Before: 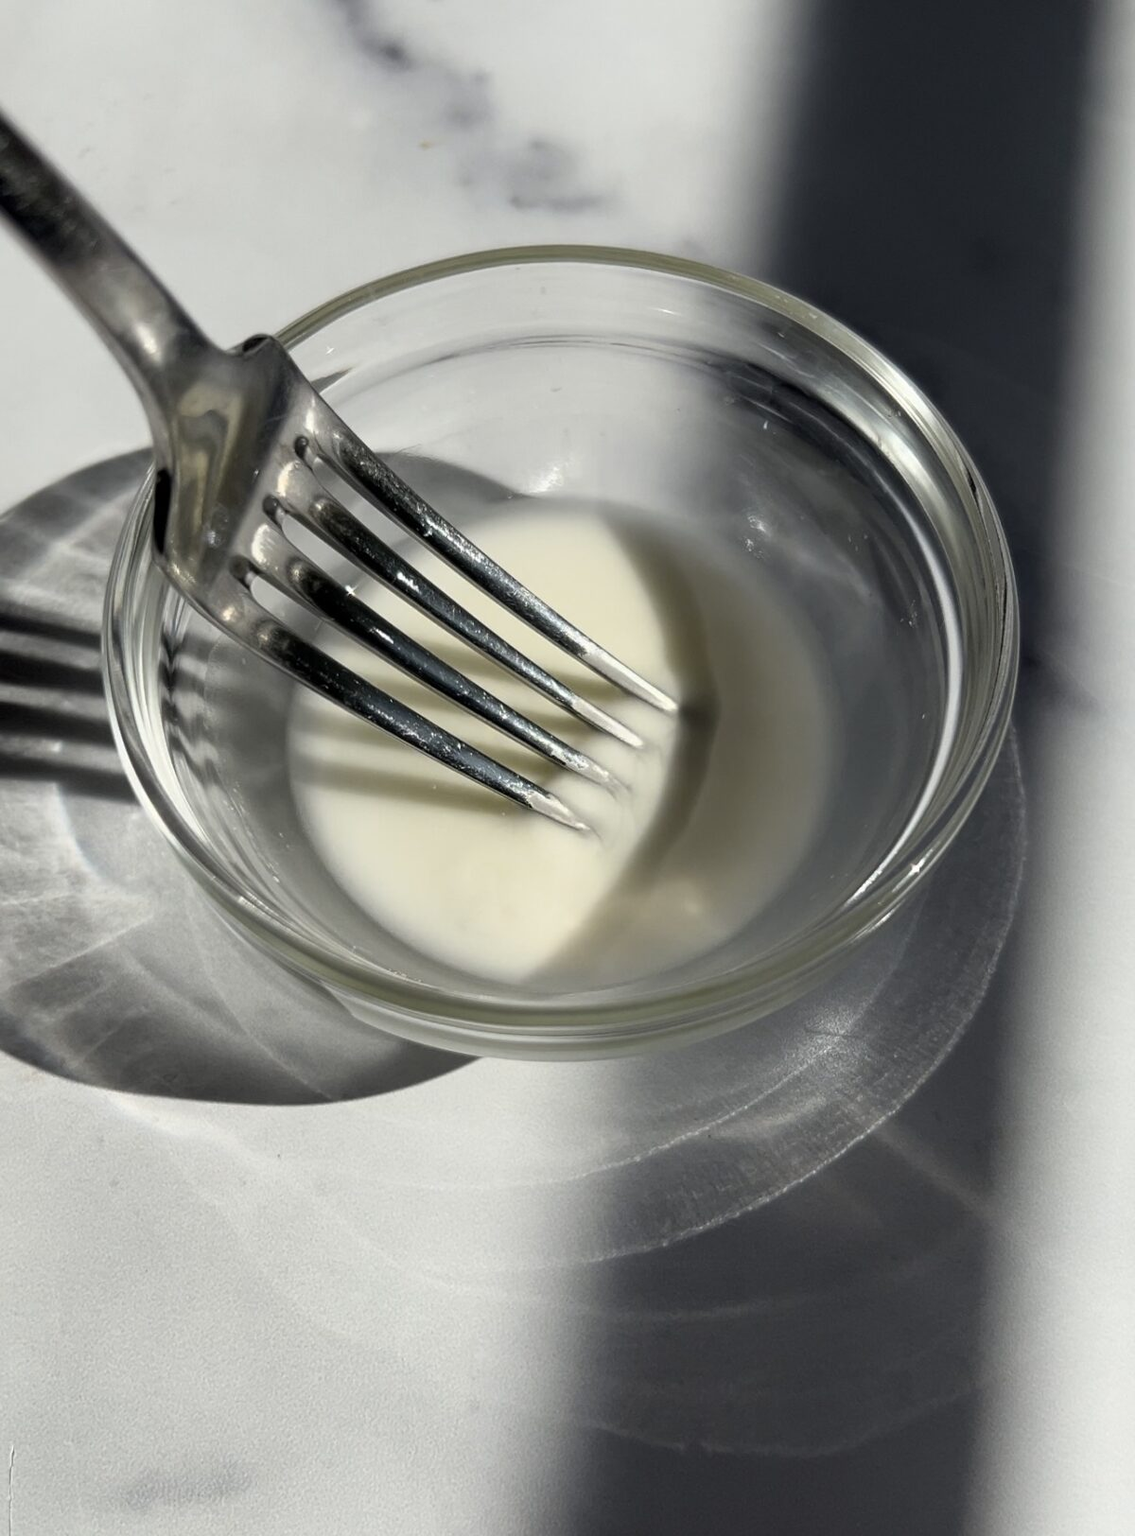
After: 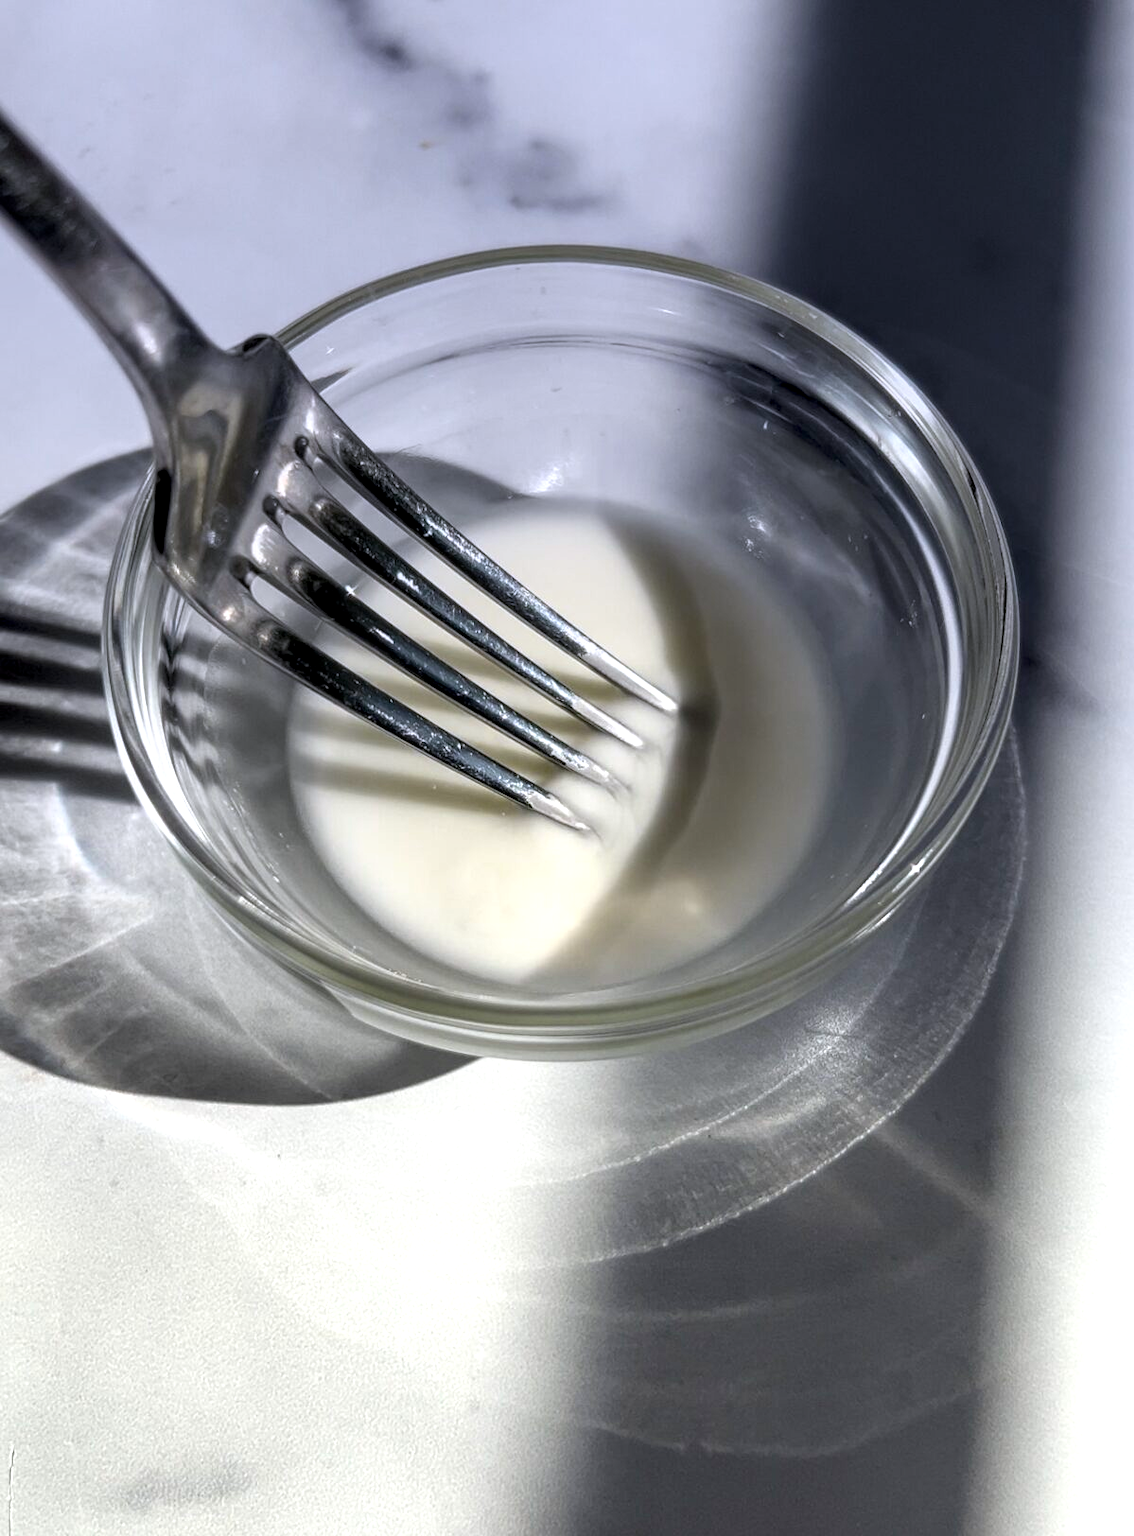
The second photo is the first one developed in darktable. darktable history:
exposure: exposure 0.6 EV, compensate highlight preservation false
graduated density: hue 238.83°, saturation 50%
local contrast: detail 130%
